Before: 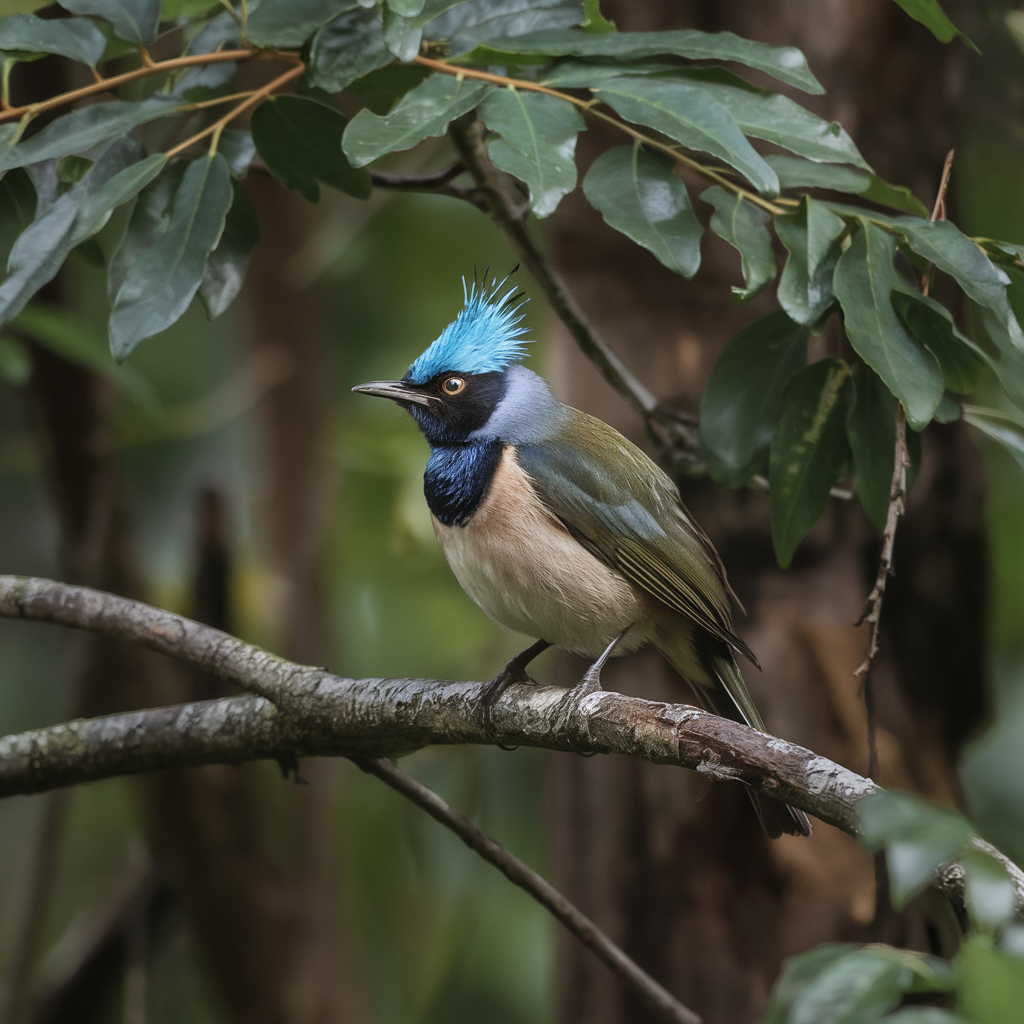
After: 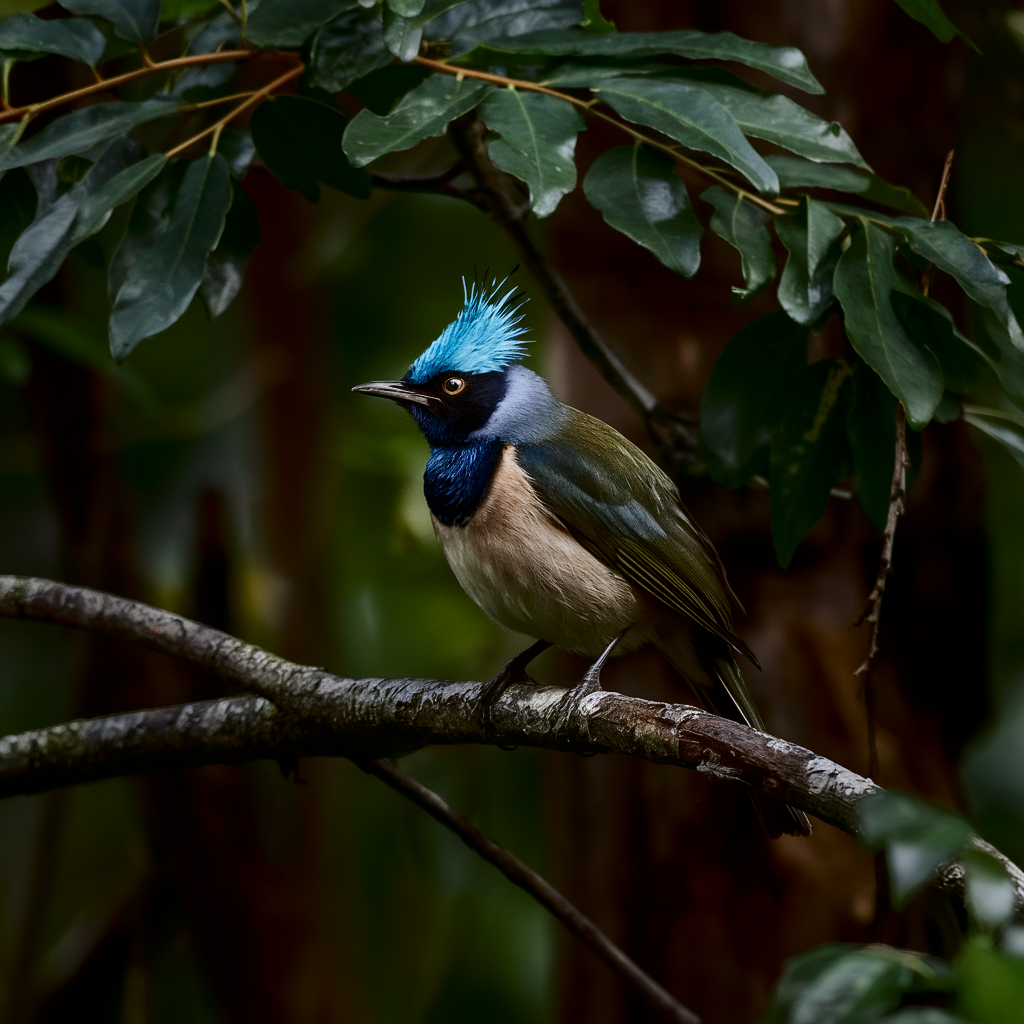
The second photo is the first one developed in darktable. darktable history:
contrast brightness saturation: contrast 0.242, brightness -0.222, saturation 0.145
exposure: black level correction 0.006, exposure -0.225 EV, compensate highlight preservation false
